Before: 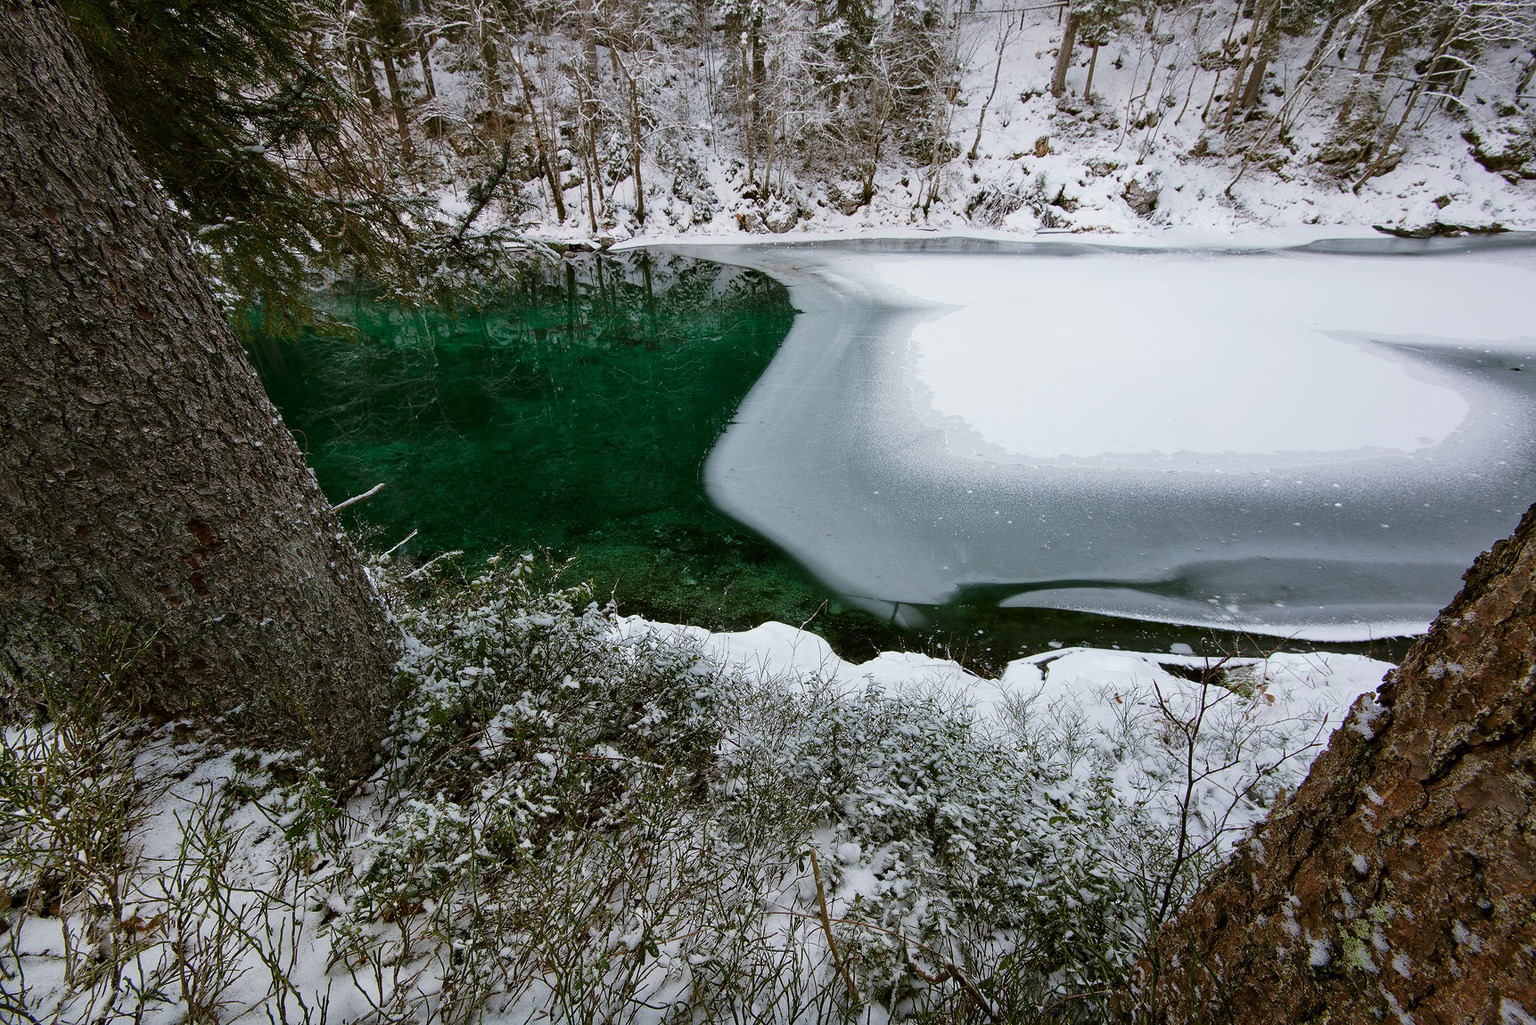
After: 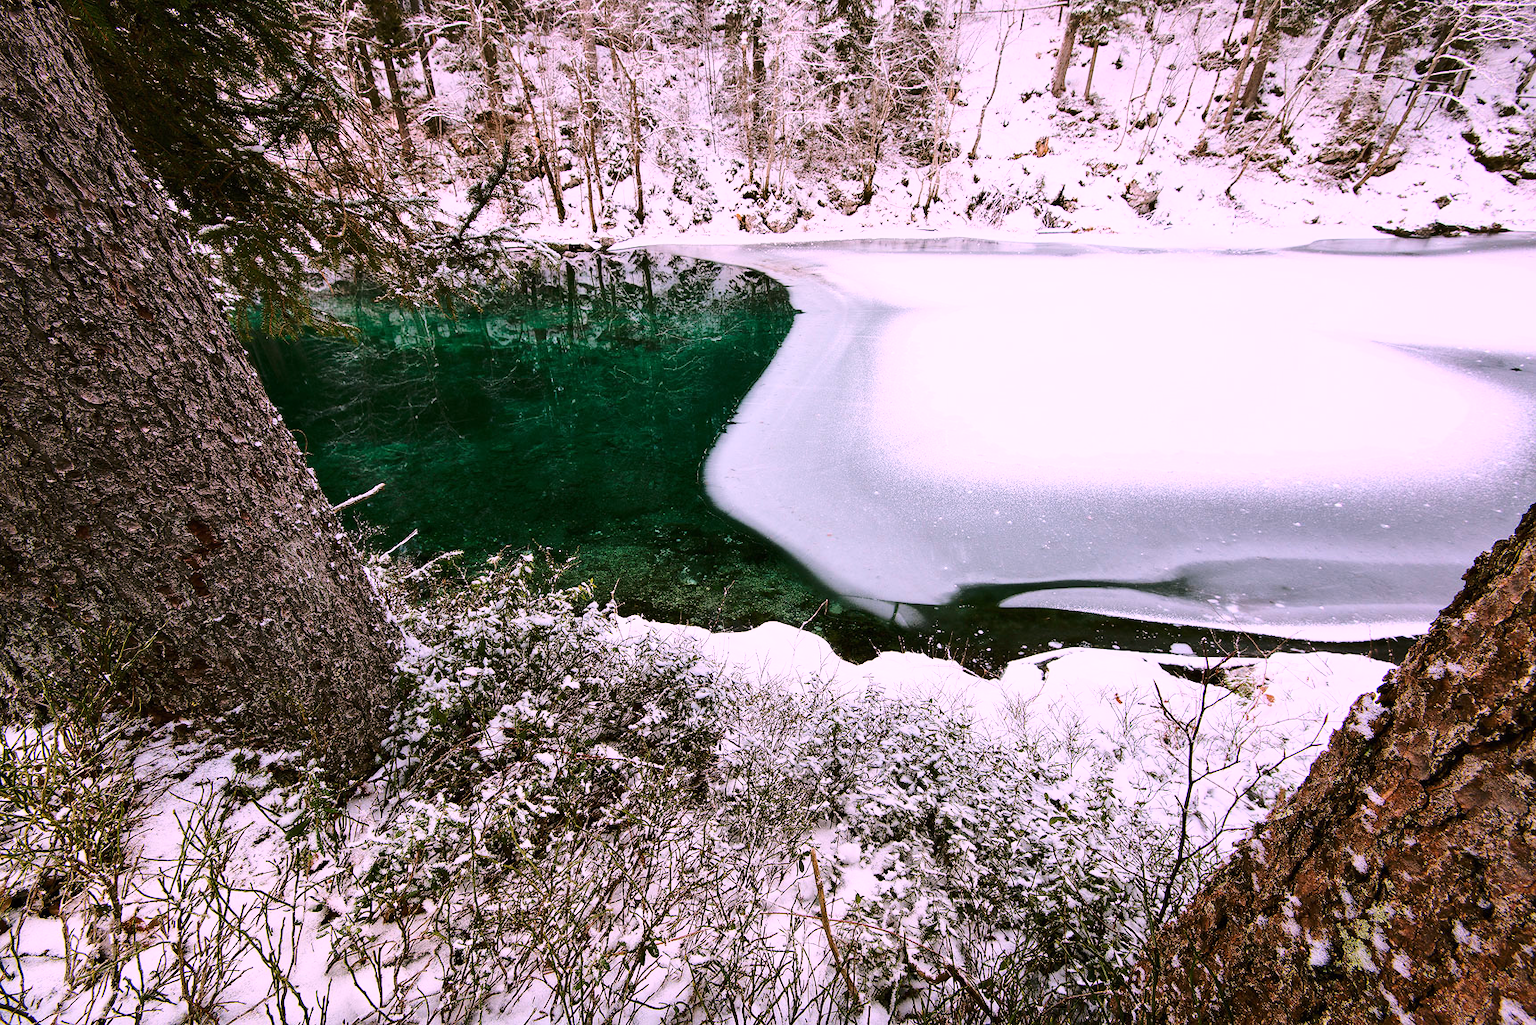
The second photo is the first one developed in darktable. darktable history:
base curve: curves: ch0 [(0, 0) (0.032, 0.037) (0.105, 0.228) (0.435, 0.76) (0.856, 0.983) (1, 1)]
white balance: red 1.188, blue 1.11
